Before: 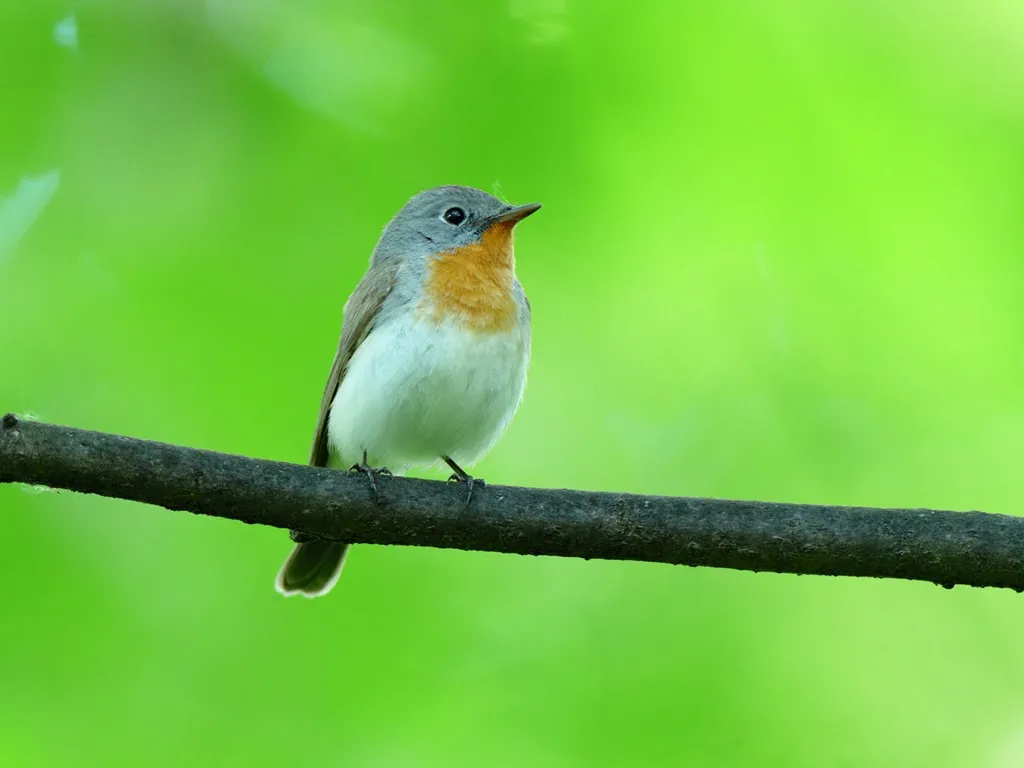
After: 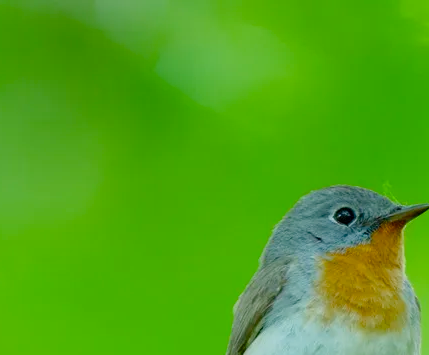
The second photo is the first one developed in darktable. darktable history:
color balance rgb: perceptual saturation grading › global saturation 35%, perceptual saturation grading › highlights -30%, perceptual saturation grading › shadows 35%, perceptual brilliance grading › global brilliance 3%, perceptual brilliance grading › highlights -3%, perceptual brilliance grading › shadows 3%
exposure: exposure -0.492 EV, compensate highlight preservation false
crop and rotate: left 10.817%, top 0.062%, right 47.194%, bottom 53.626%
